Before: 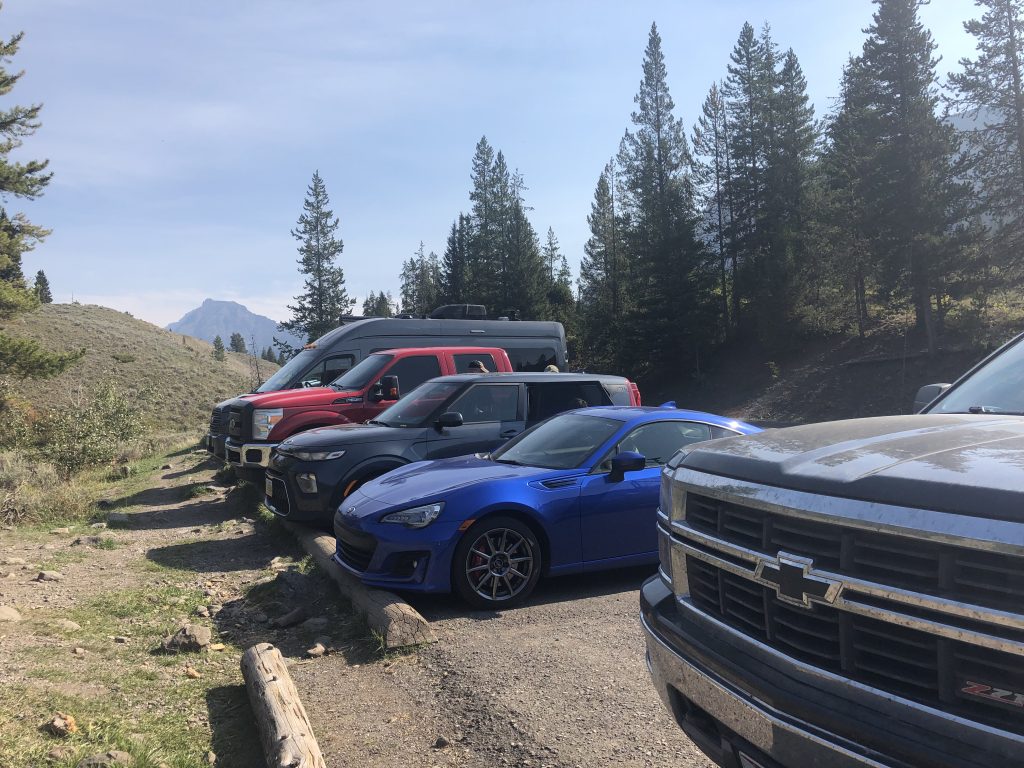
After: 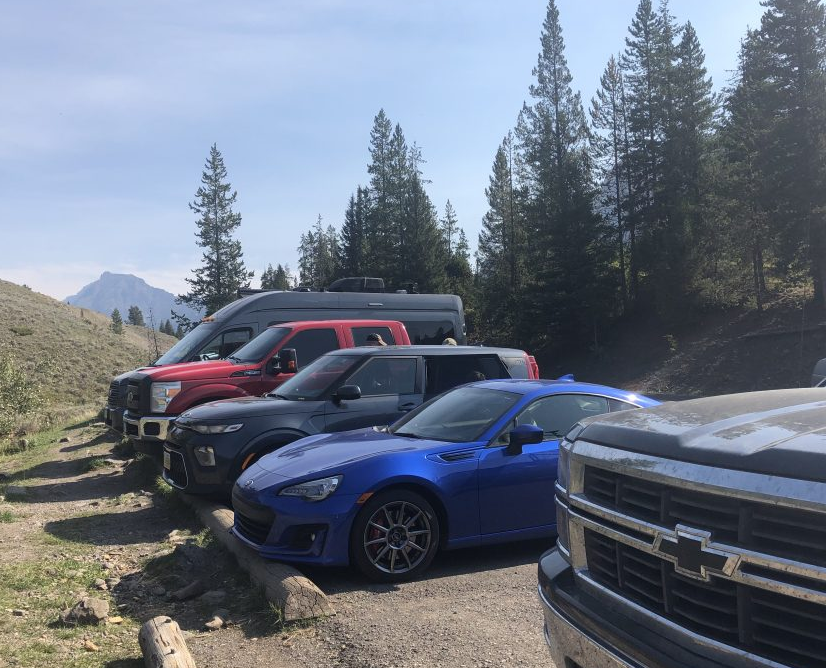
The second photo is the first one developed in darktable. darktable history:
crop: left 9.972%, top 3.615%, right 9.28%, bottom 9.379%
